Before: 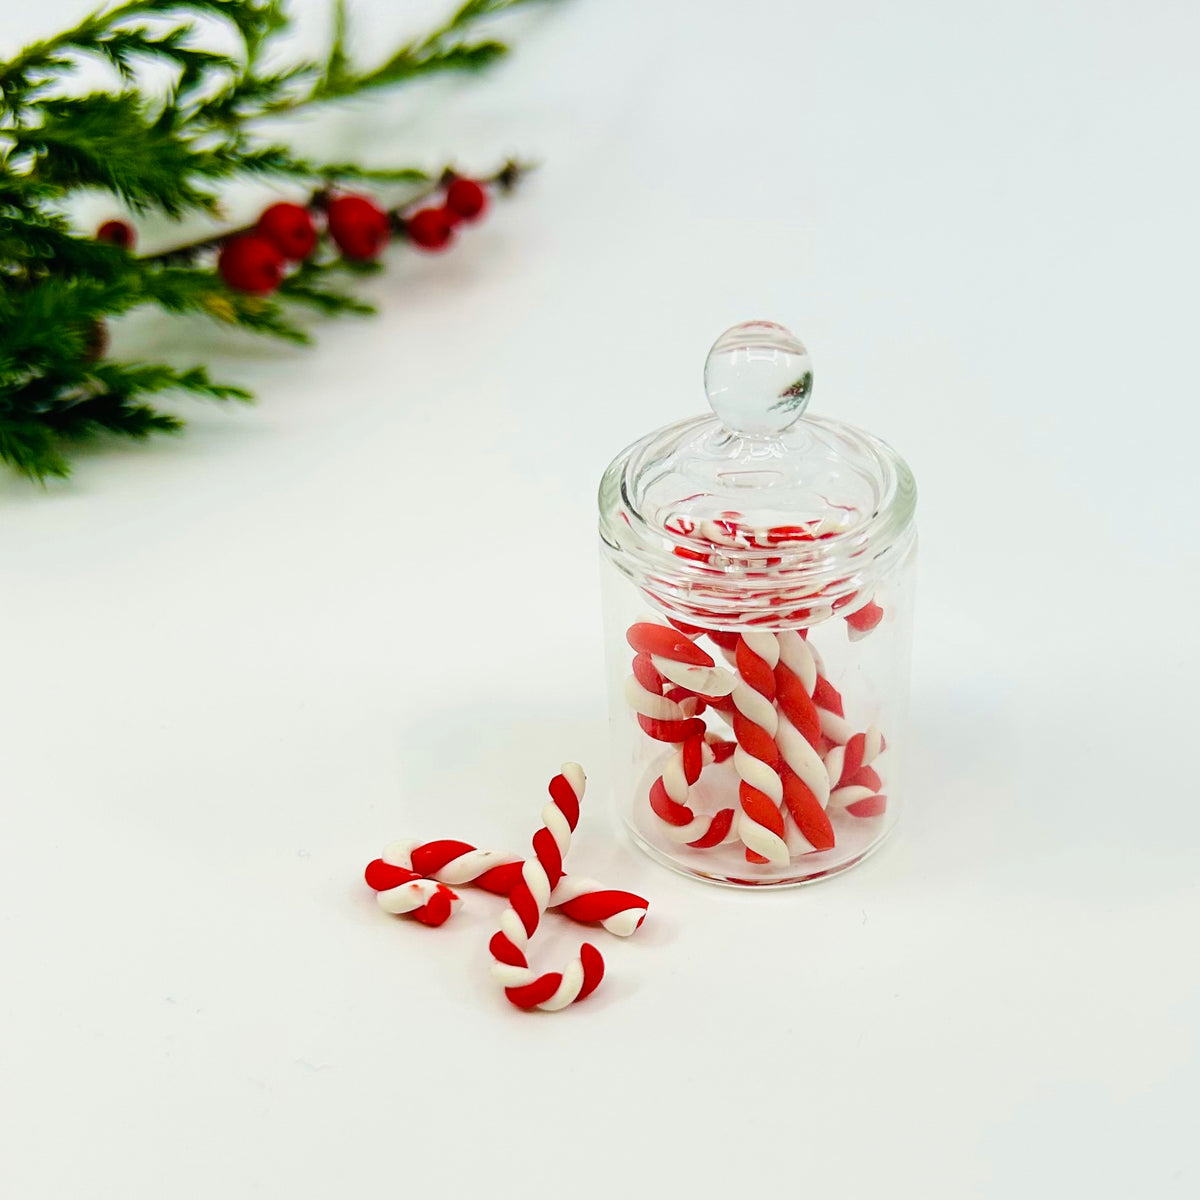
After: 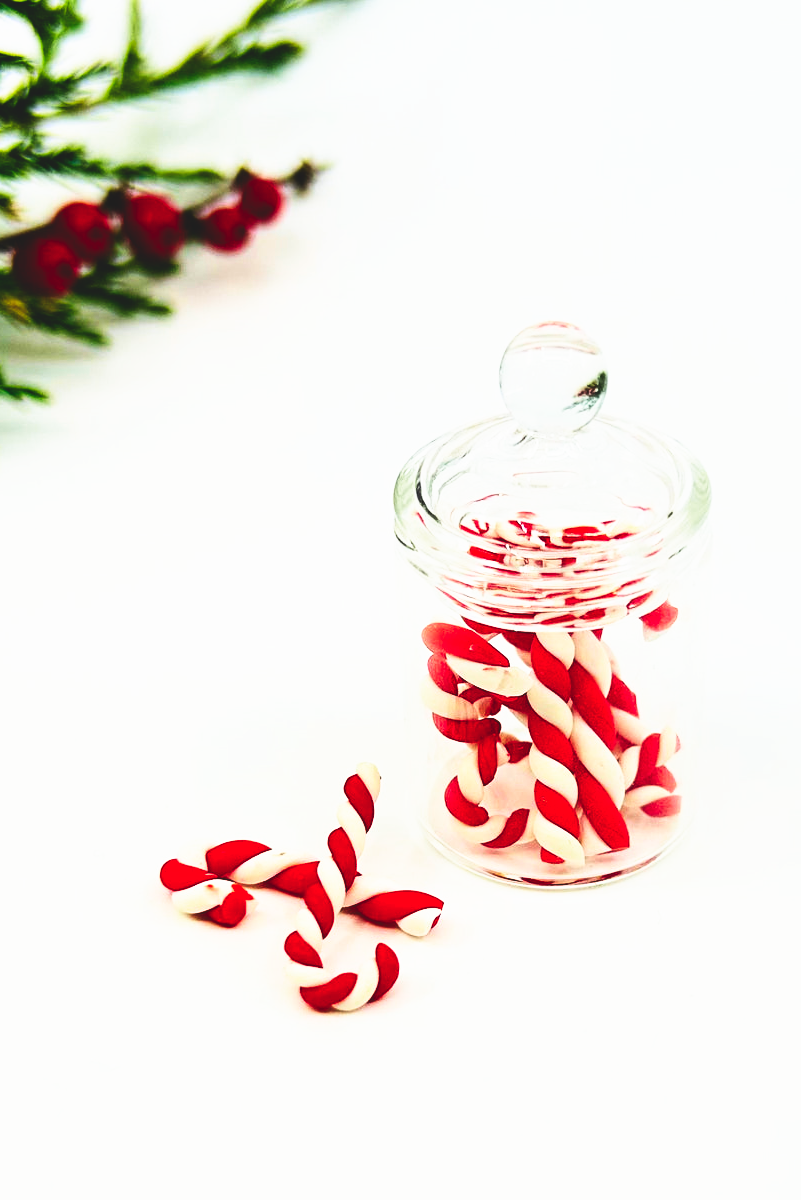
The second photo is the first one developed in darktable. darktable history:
contrast brightness saturation: contrast 0.211, brightness -0.1, saturation 0.215
color zones: curves: ch0 [(0.25, 0.5) (0.428, 0.473) (0.75, 0.5)]; ch1 [(0.243, 0.479) (0.398, 0.452) (0.75, 0.5)], mix 38.96%
crop: left 17.095%, right 16.154%
base curve: curves: ch0 [(0, 0.036) (0.007, 0.037) (0.604, 0.887) (1, 1)], preserve colors none
